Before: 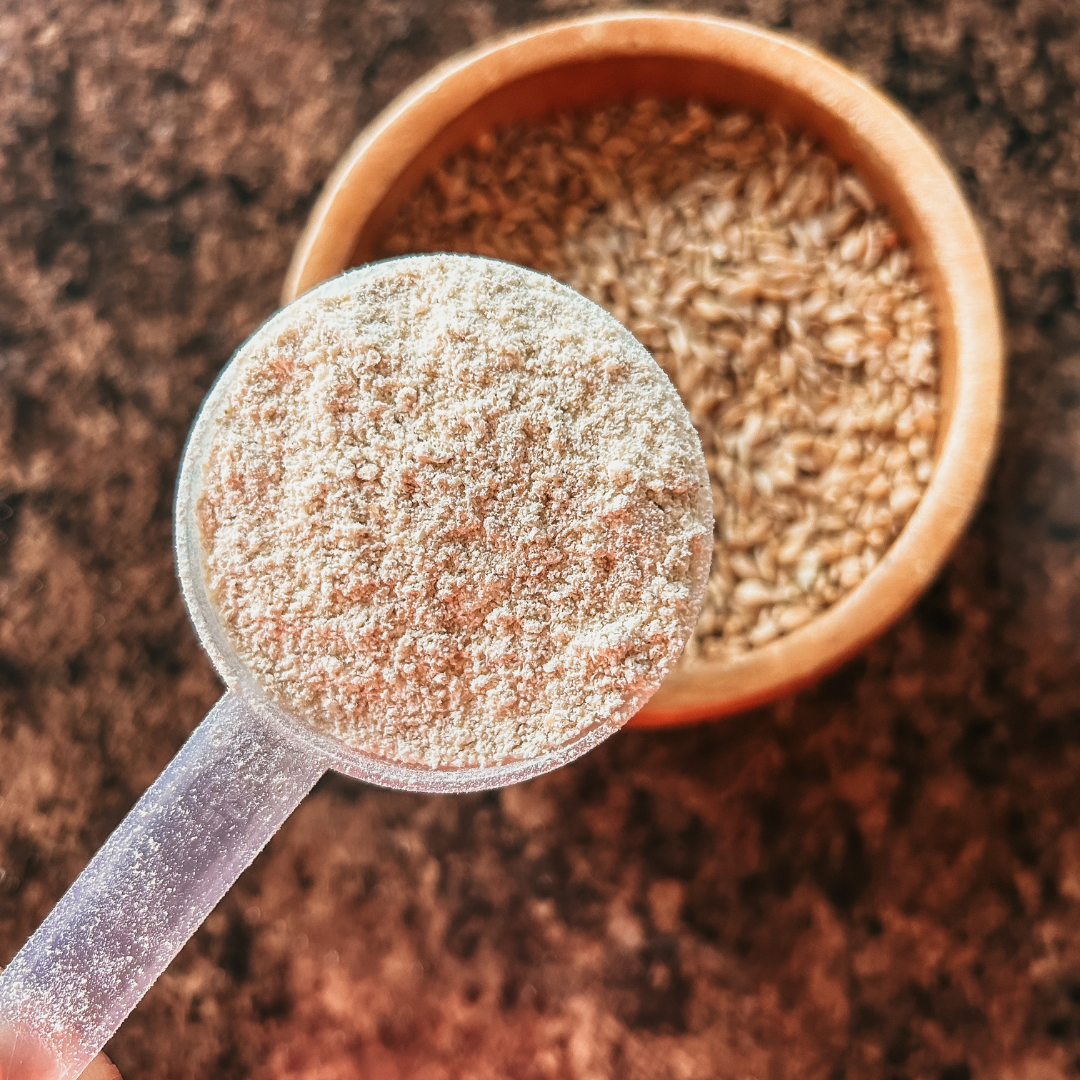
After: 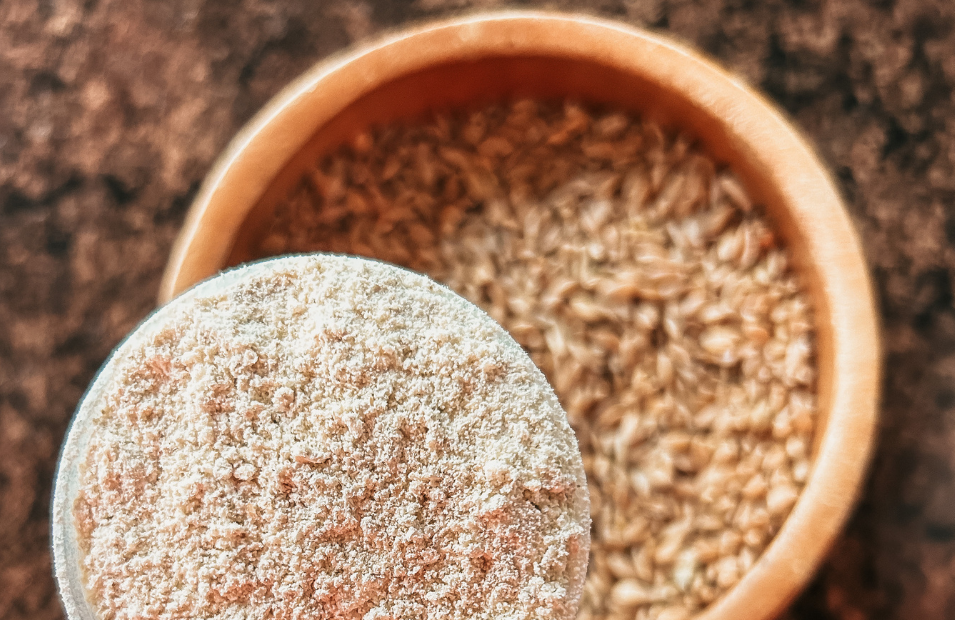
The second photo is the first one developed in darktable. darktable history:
crop and rotate: left 11.487%, bottom 42.551%
